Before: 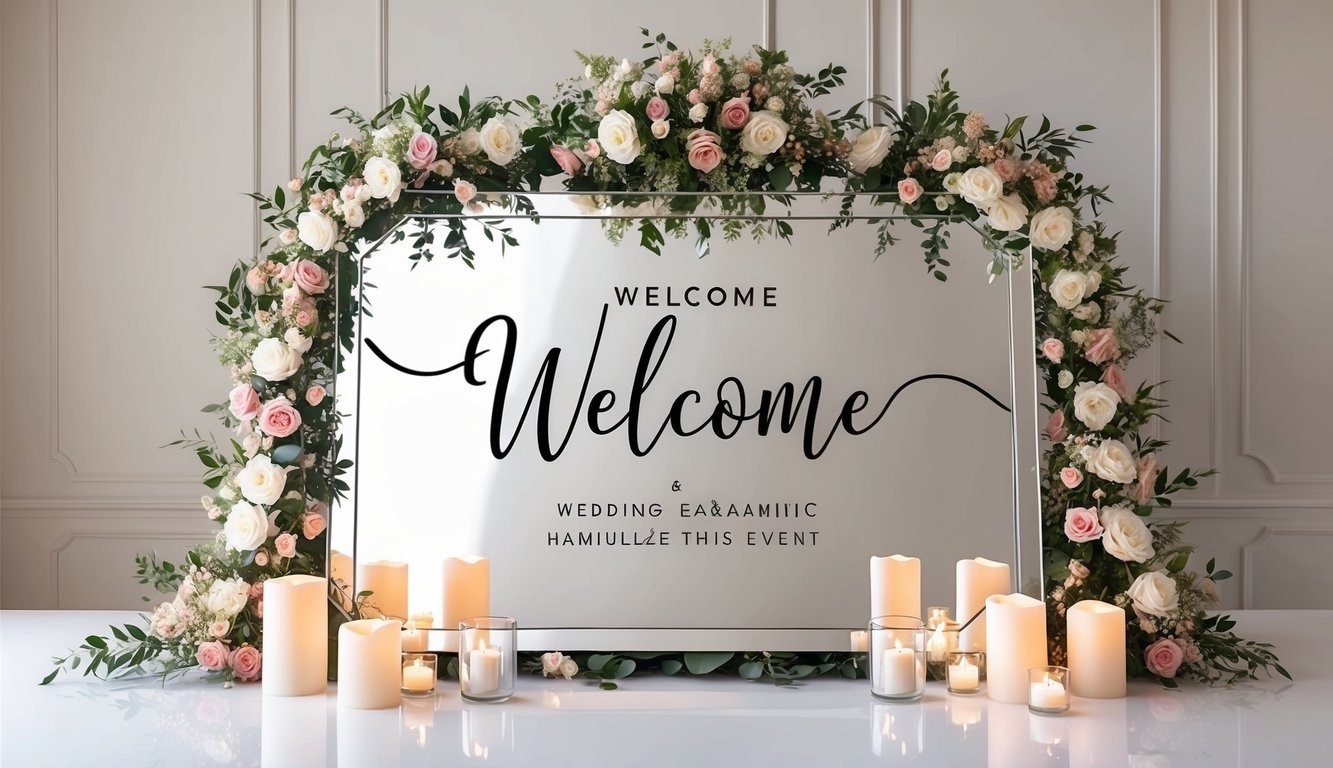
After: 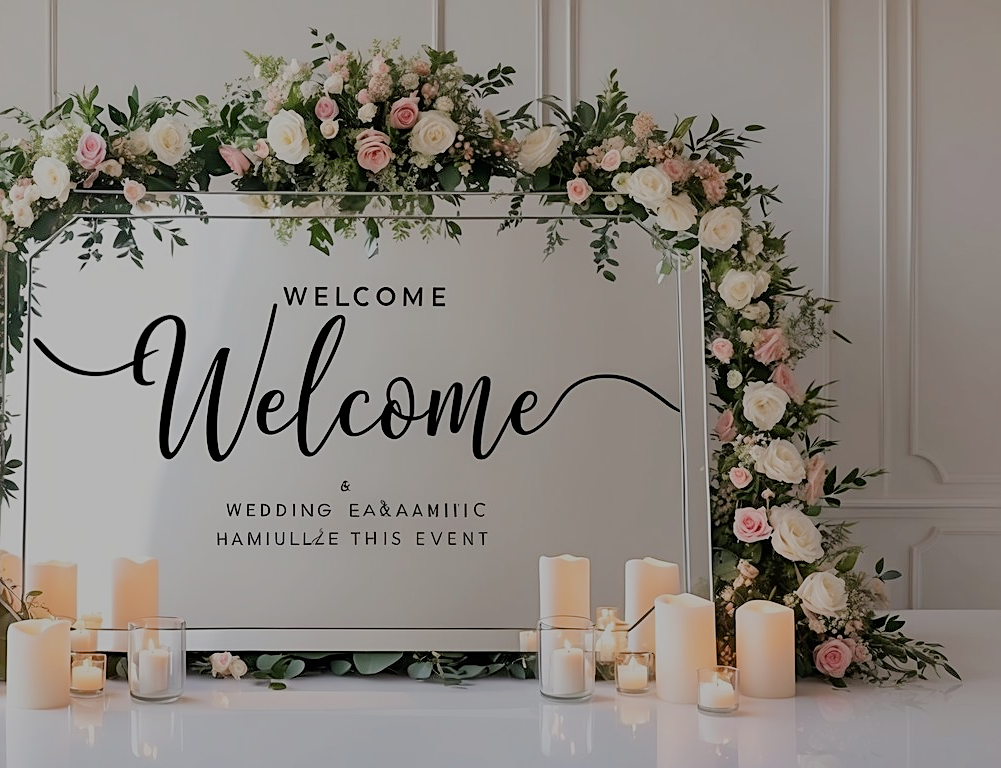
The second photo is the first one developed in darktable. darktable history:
crop and rotate: left 24.905%
filmic rgb: black relative exposure -7.99 EV, white relative exposure 8.06 EV, hardness 2.41, latitude 10.33%, contrast 0.713, highlights saturation mix 8.71%, shadows ↔ highlights balance 1.82%
sharpen: on, module defaults
